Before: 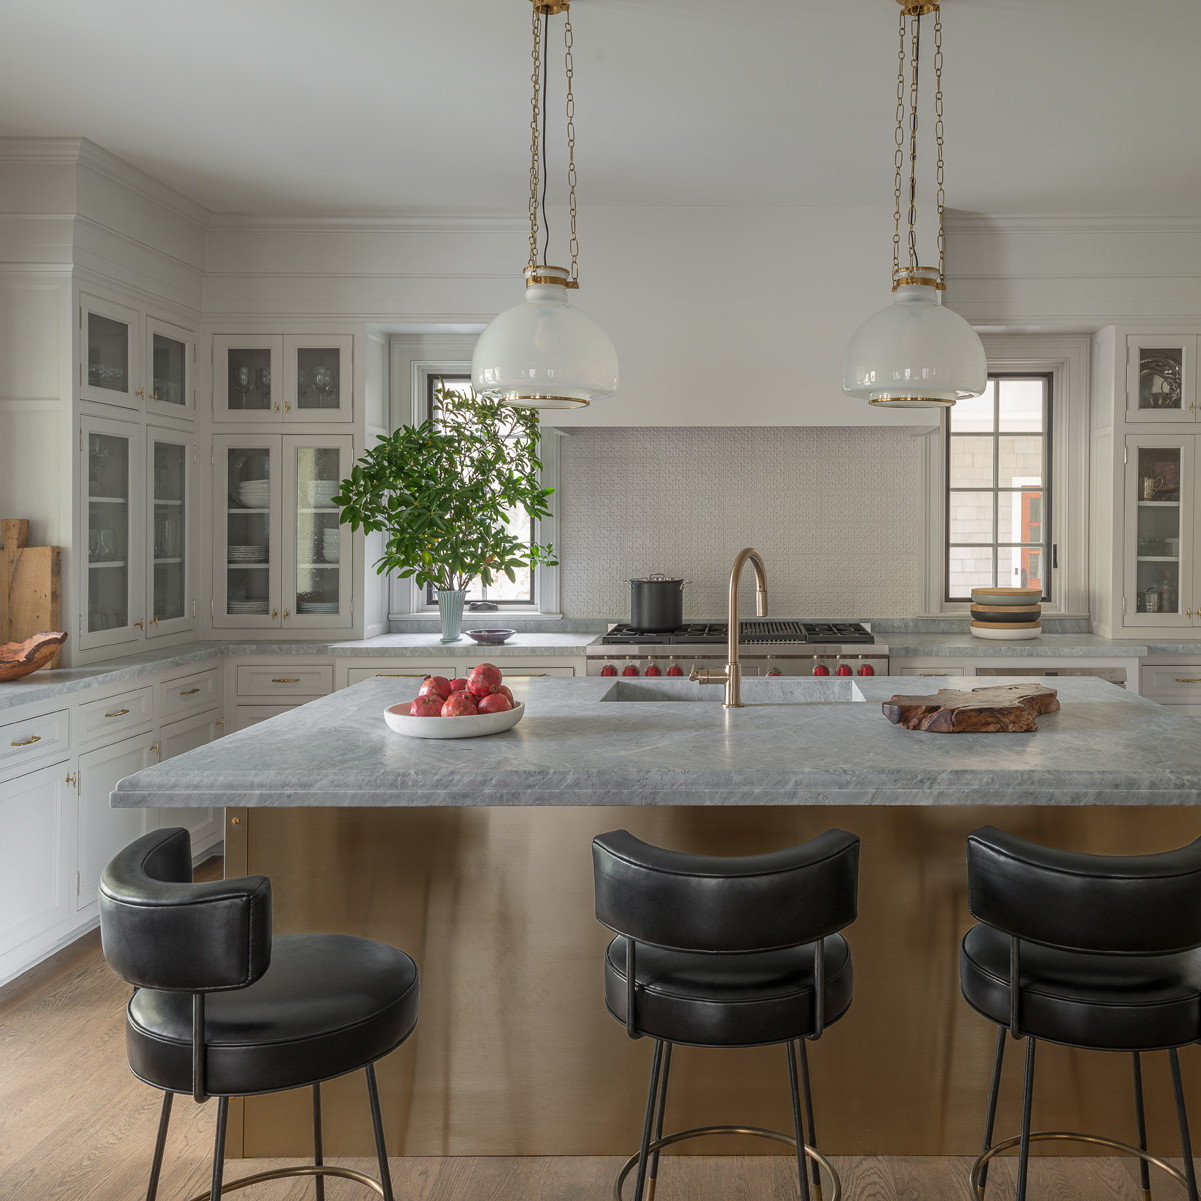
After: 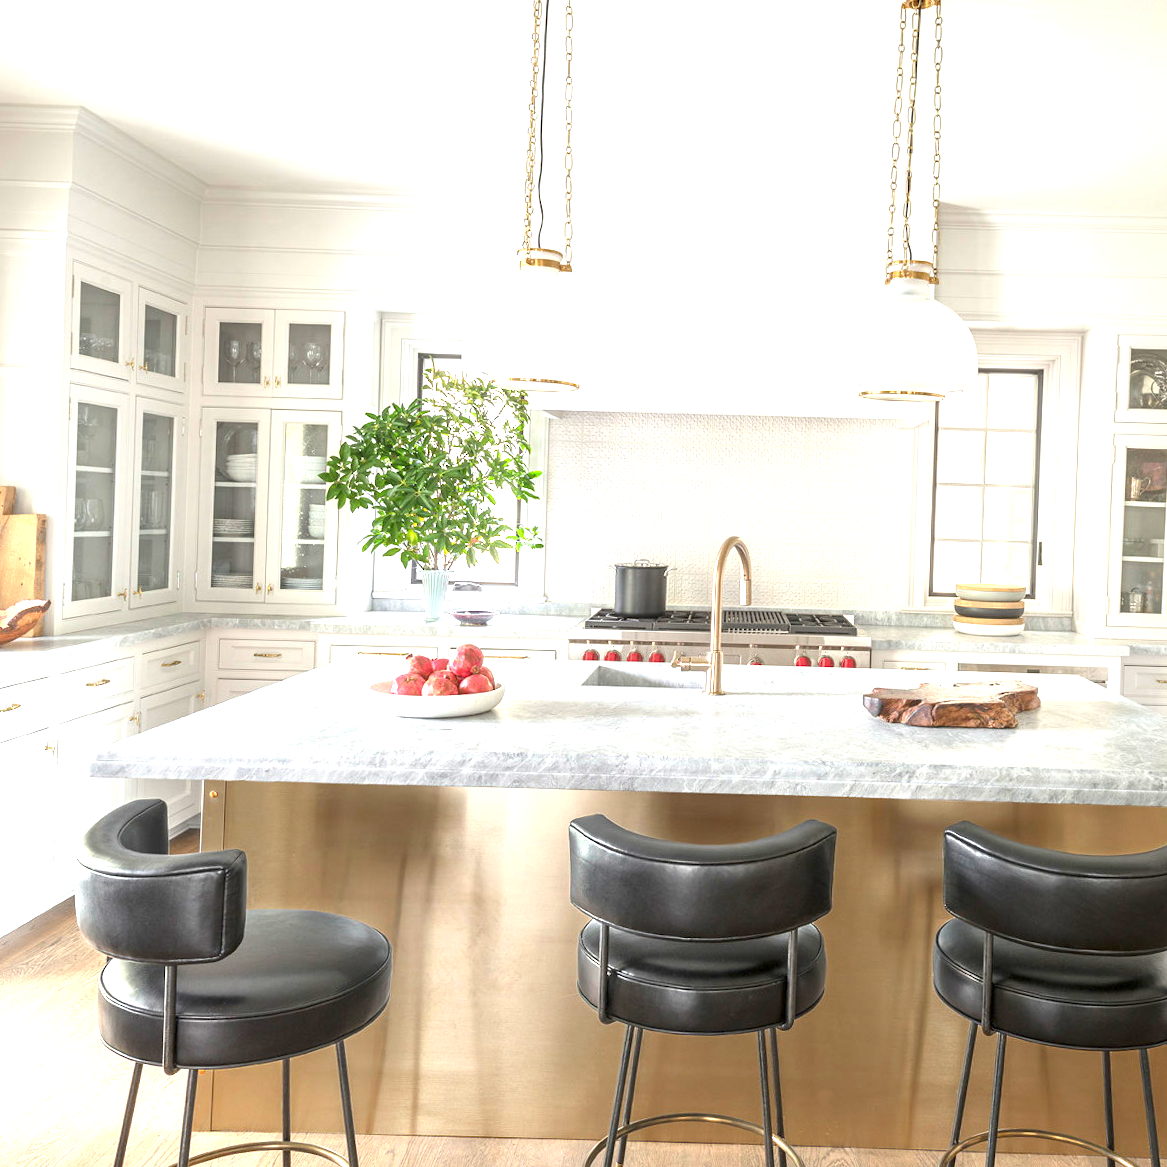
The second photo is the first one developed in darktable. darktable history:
exposure: exposure 2 EV, compensate highlight preservation false
crop and rotate: angle -1.69°
